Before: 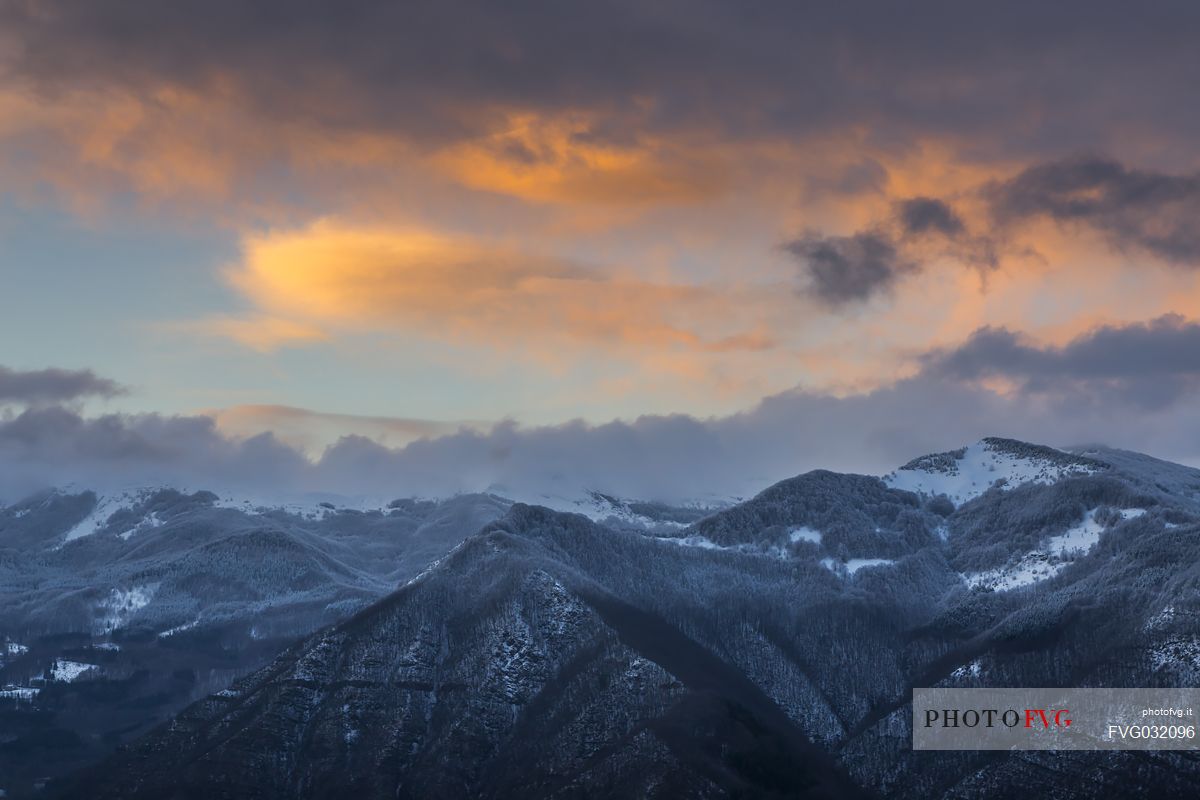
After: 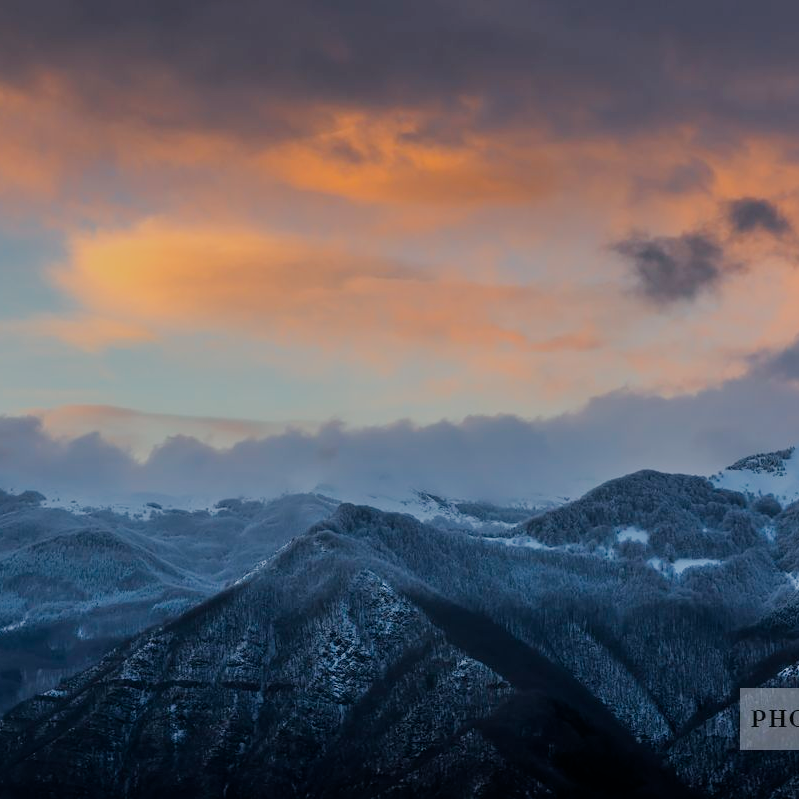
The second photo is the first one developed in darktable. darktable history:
filmic rgb: black relative exposure -7.15 EV, white relative exposure 5.36 EV, hardness 3.02
crop and rotate: left 14.436%, right 18.898%
